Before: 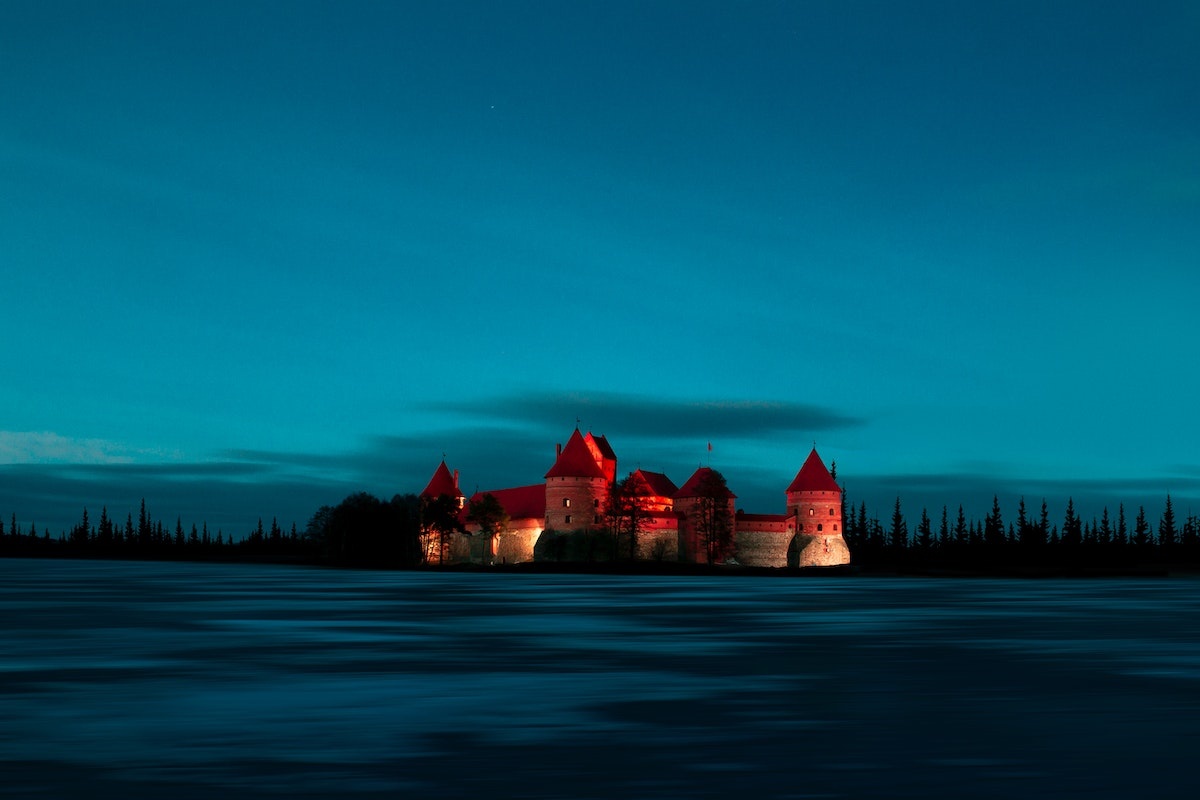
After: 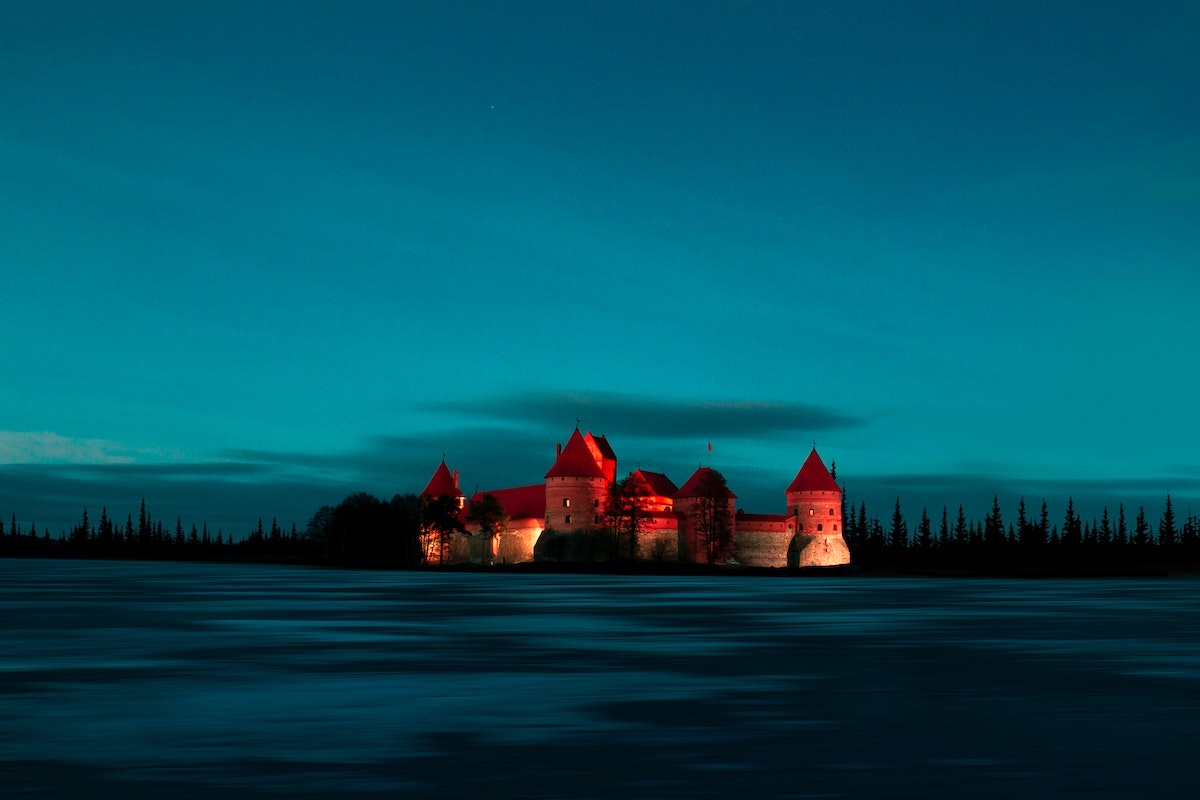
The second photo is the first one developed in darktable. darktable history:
exposure: compensate highlight preservation false
white balance: red 1.127, blue 0.943
